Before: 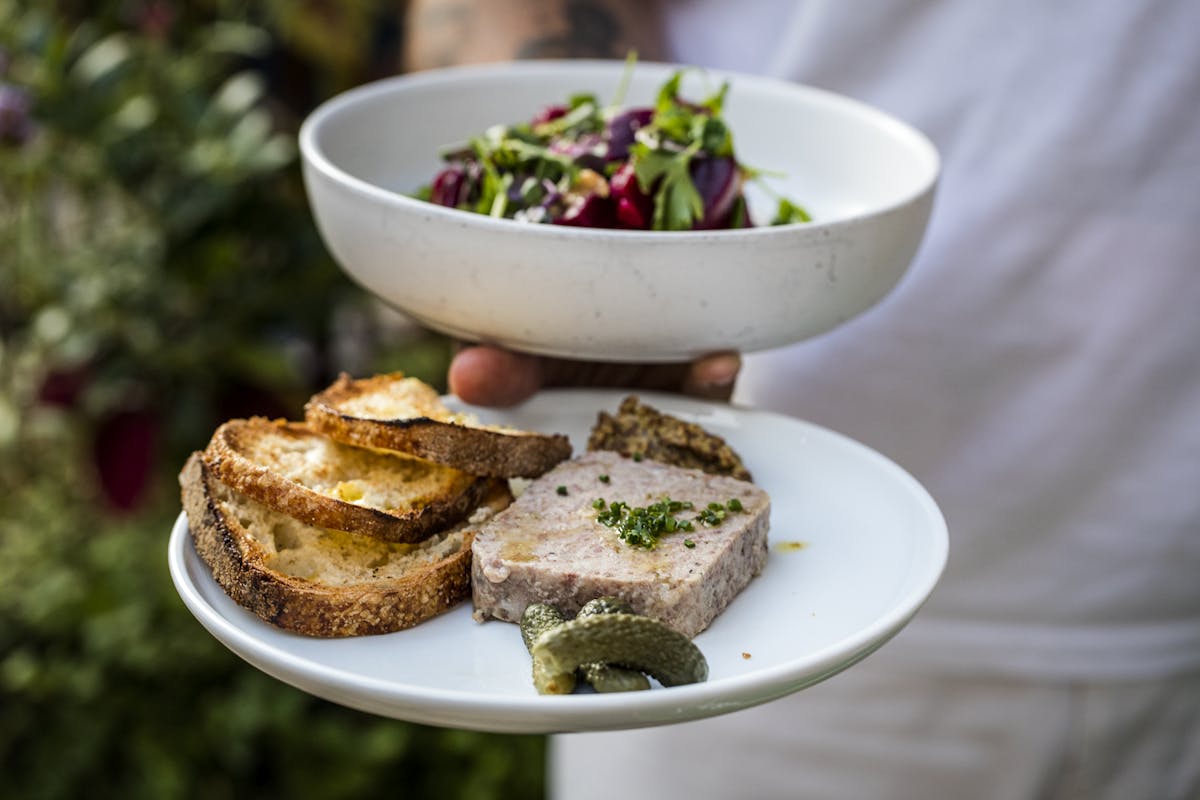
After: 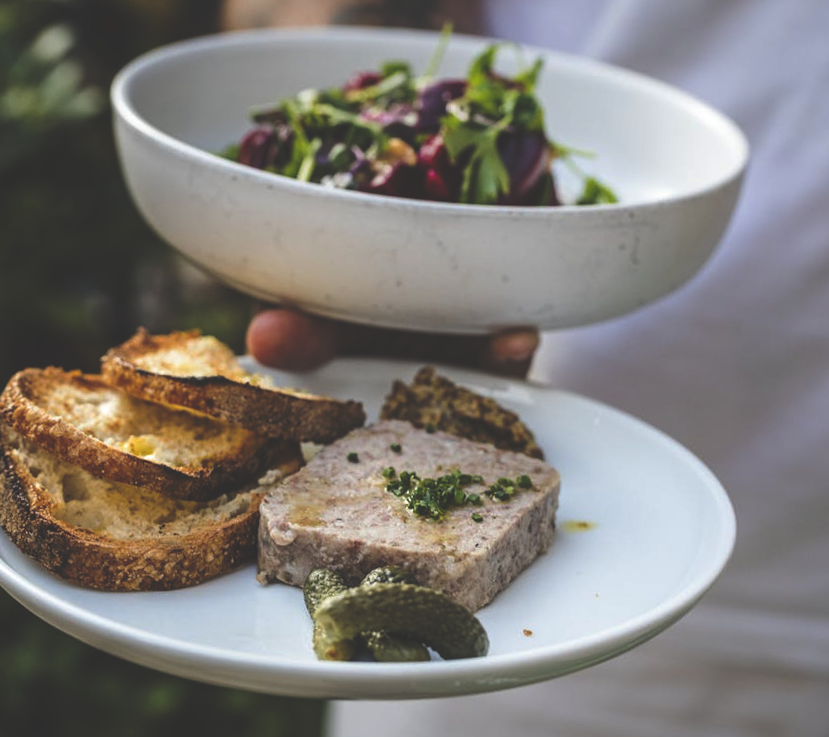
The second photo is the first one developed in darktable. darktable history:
crop and rotate: angle -3.27°, left 14.277%, top 0.028%, right 10.766%, bottom 0.028%
rgb curve: curves: ch0 [(0, 0.186) (0.314, 0.284) (0.775, 0.708) (1, 1)], compensate middle gray true, preserve colors none
